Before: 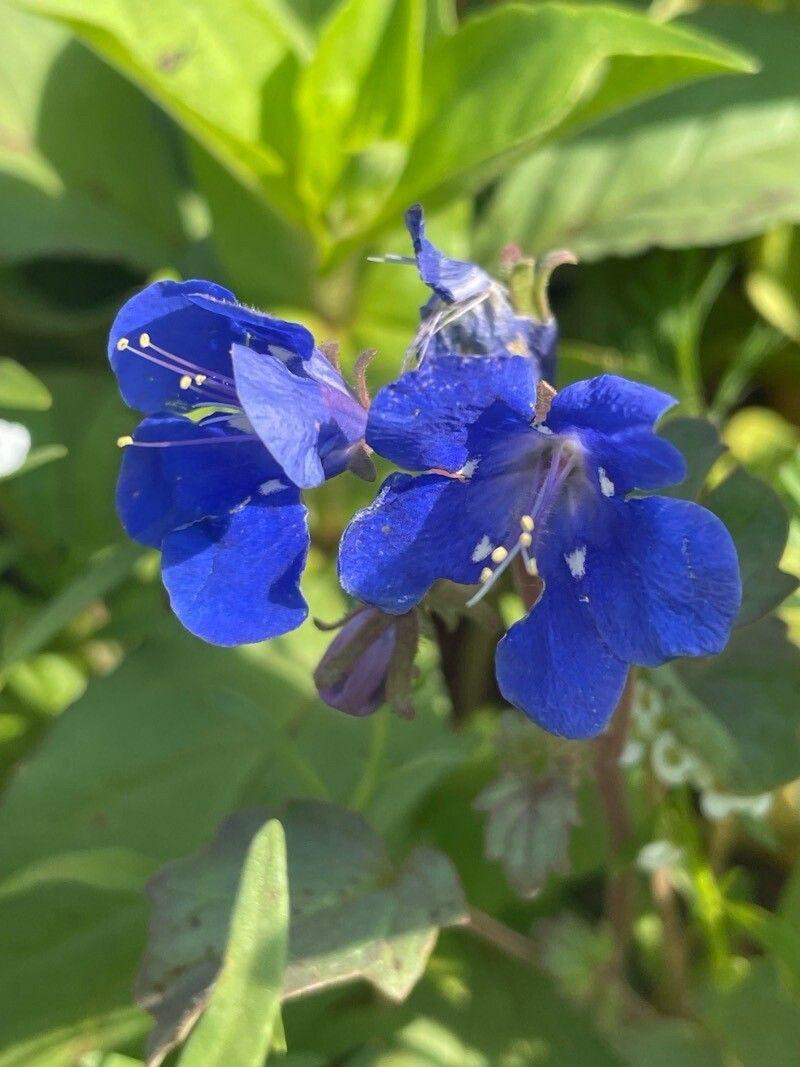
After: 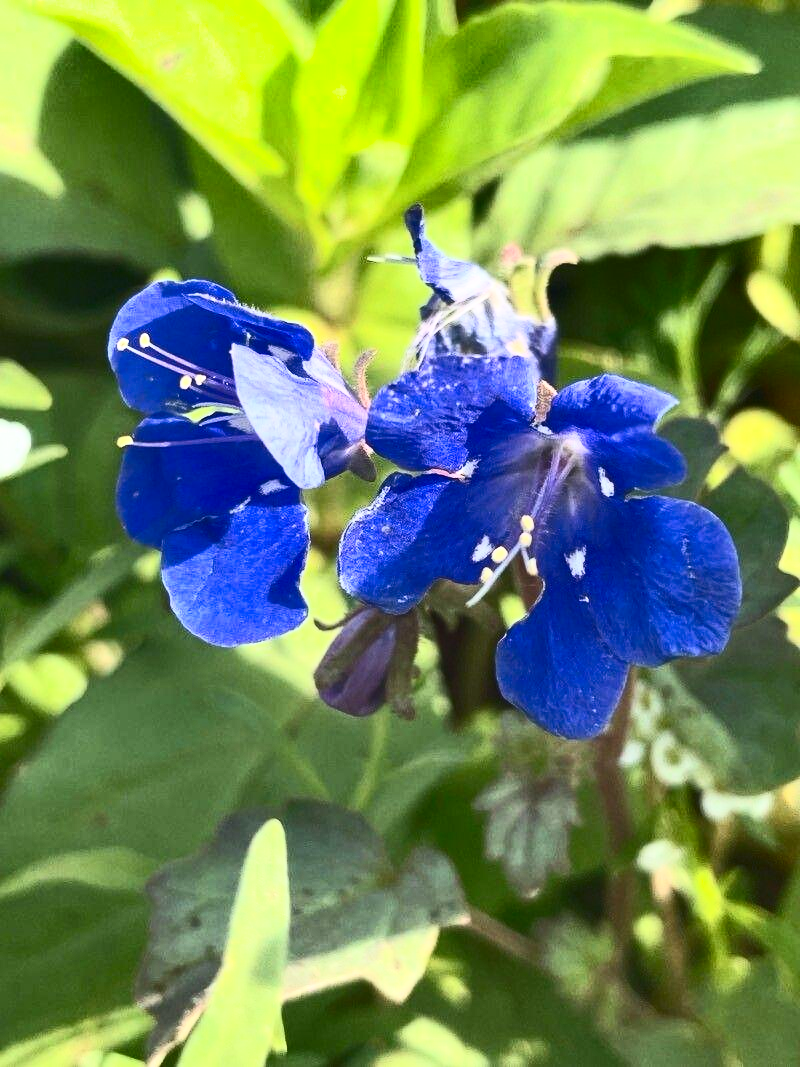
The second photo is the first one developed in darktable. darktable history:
contrast brightness saturation: contrast 0.605, brightness 0.335, saturation 0.148
shadows and highlights: shadows 40.03, highlights -52.14, low approximation 0.01, soften with gaussian
